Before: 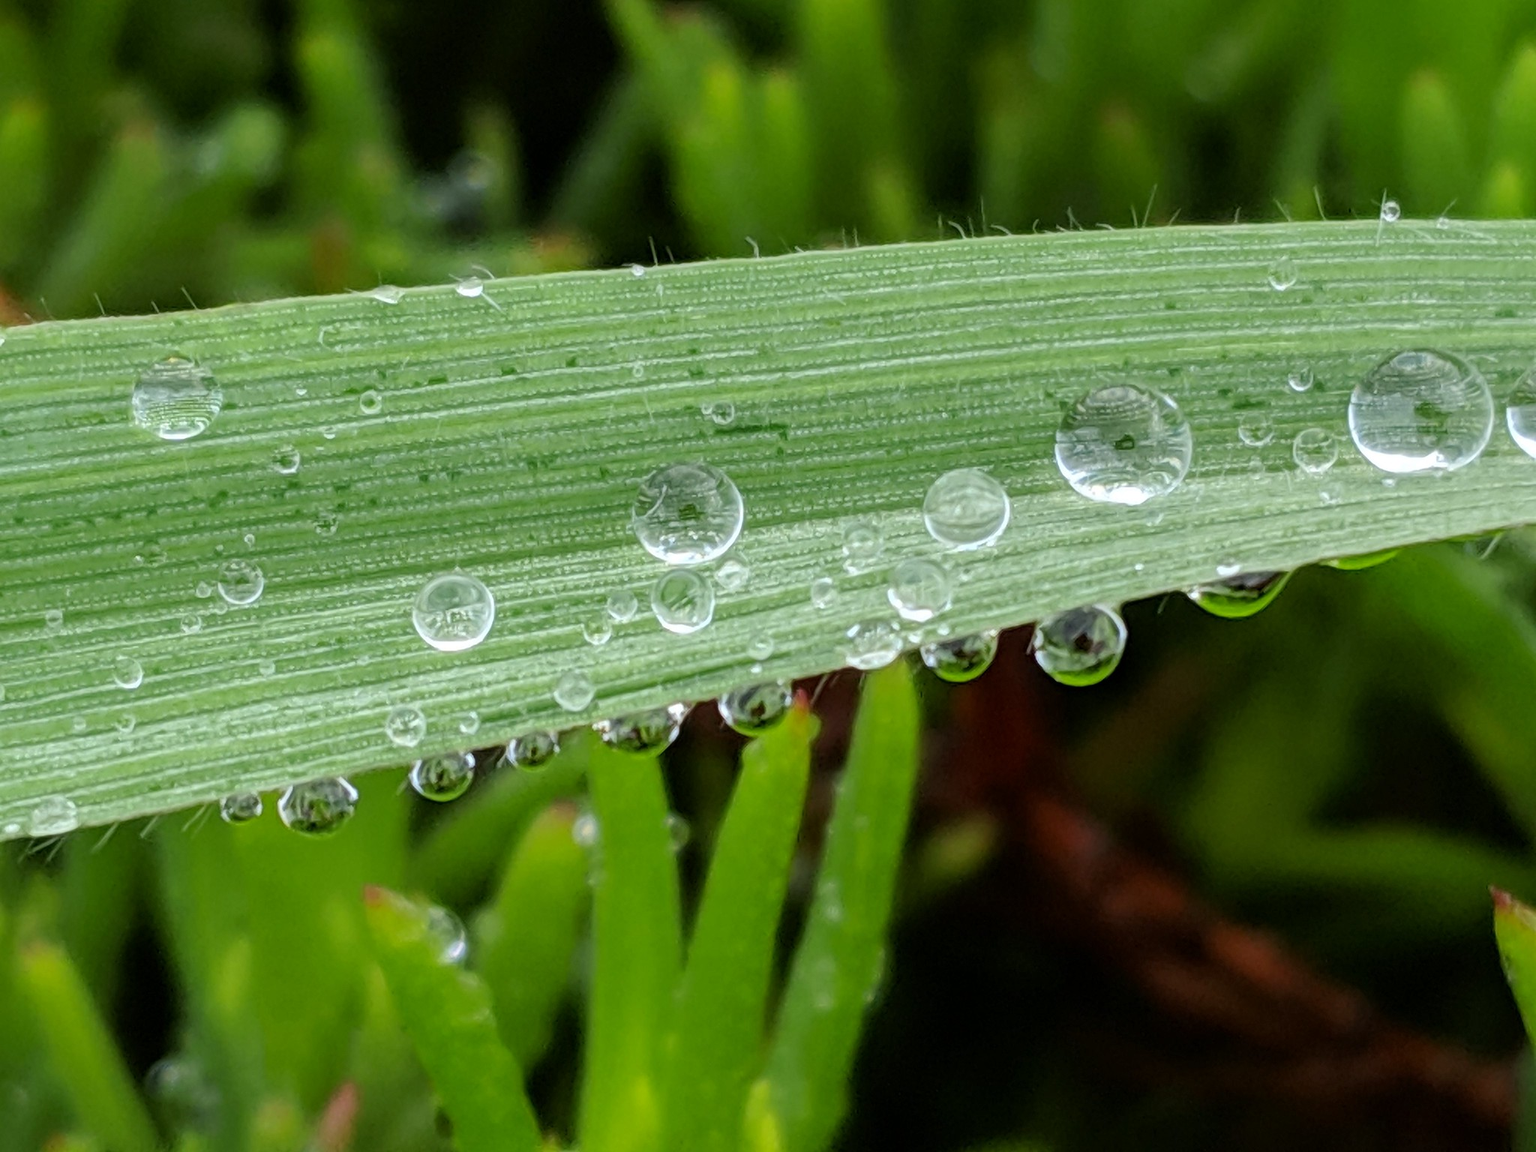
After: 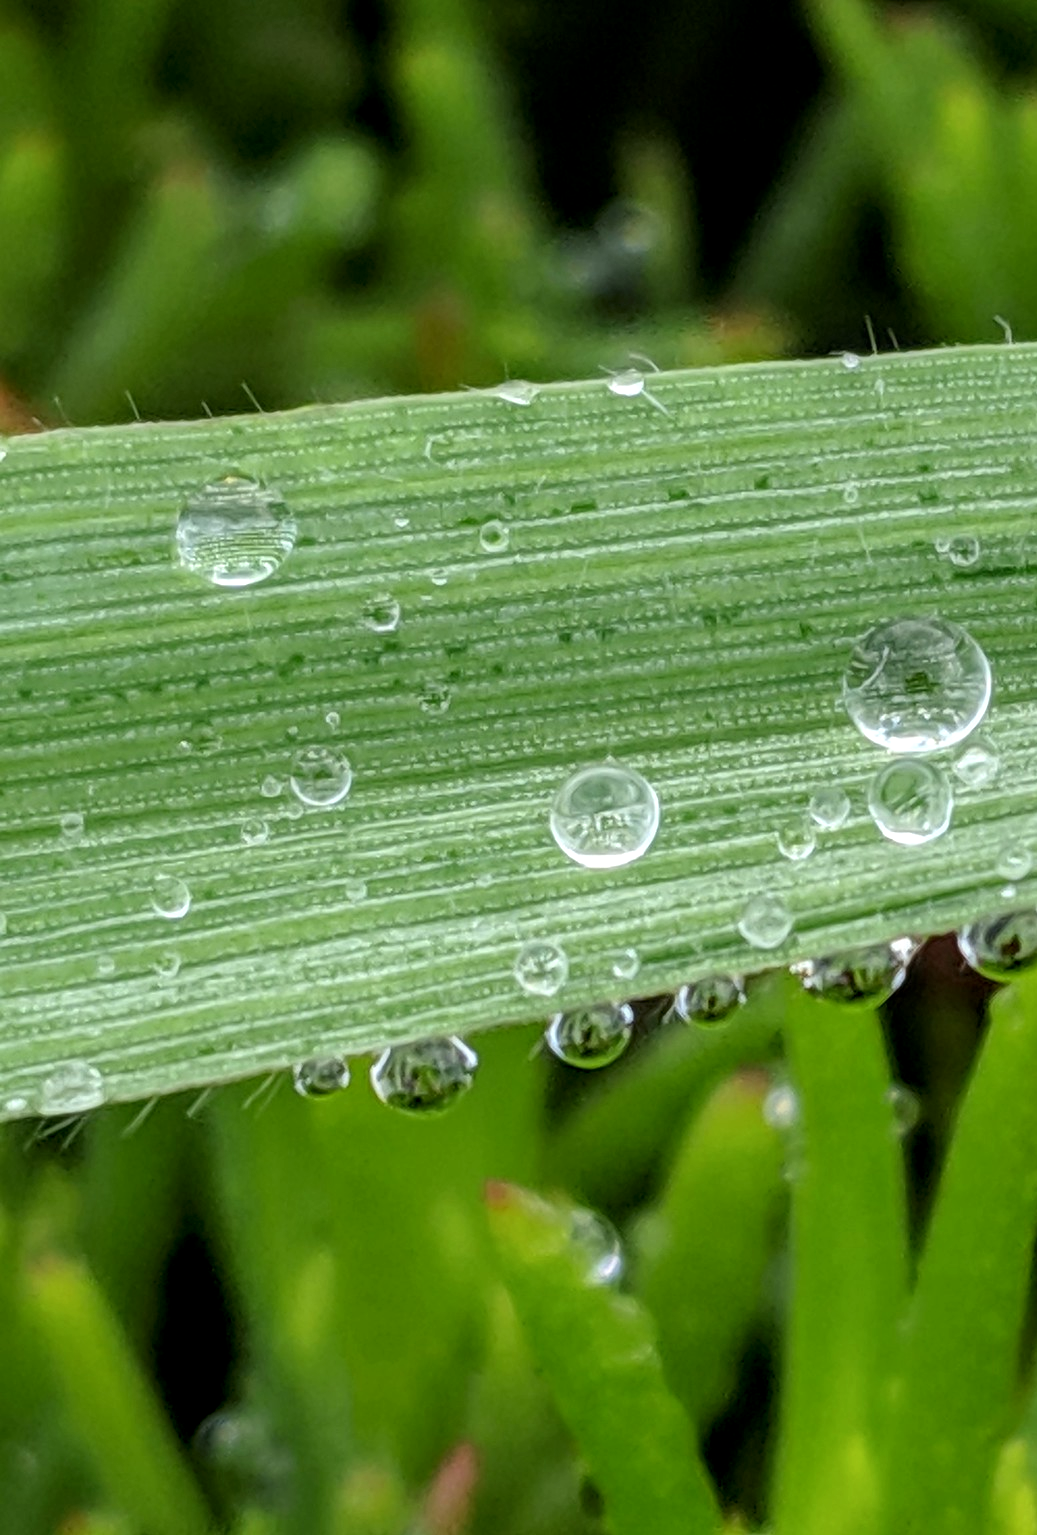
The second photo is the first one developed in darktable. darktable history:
local contrast: on, module defaults
crop and rotate: left 0.012%, top 0%, right 49.347%
